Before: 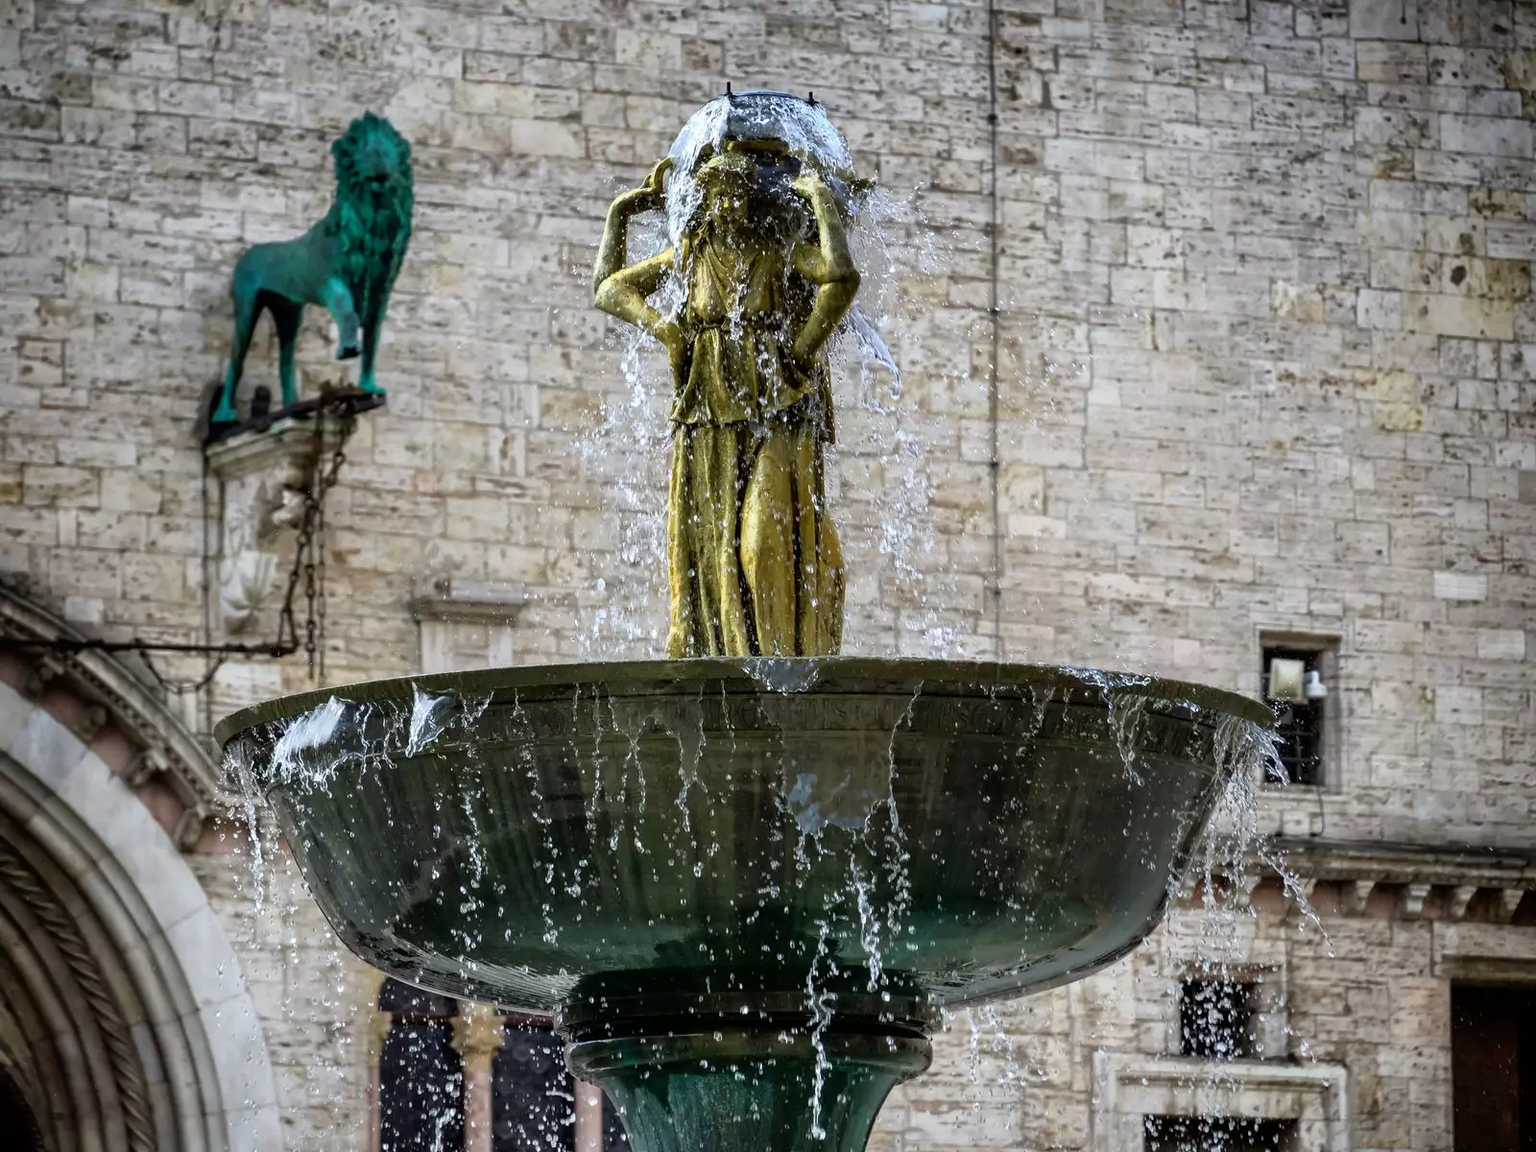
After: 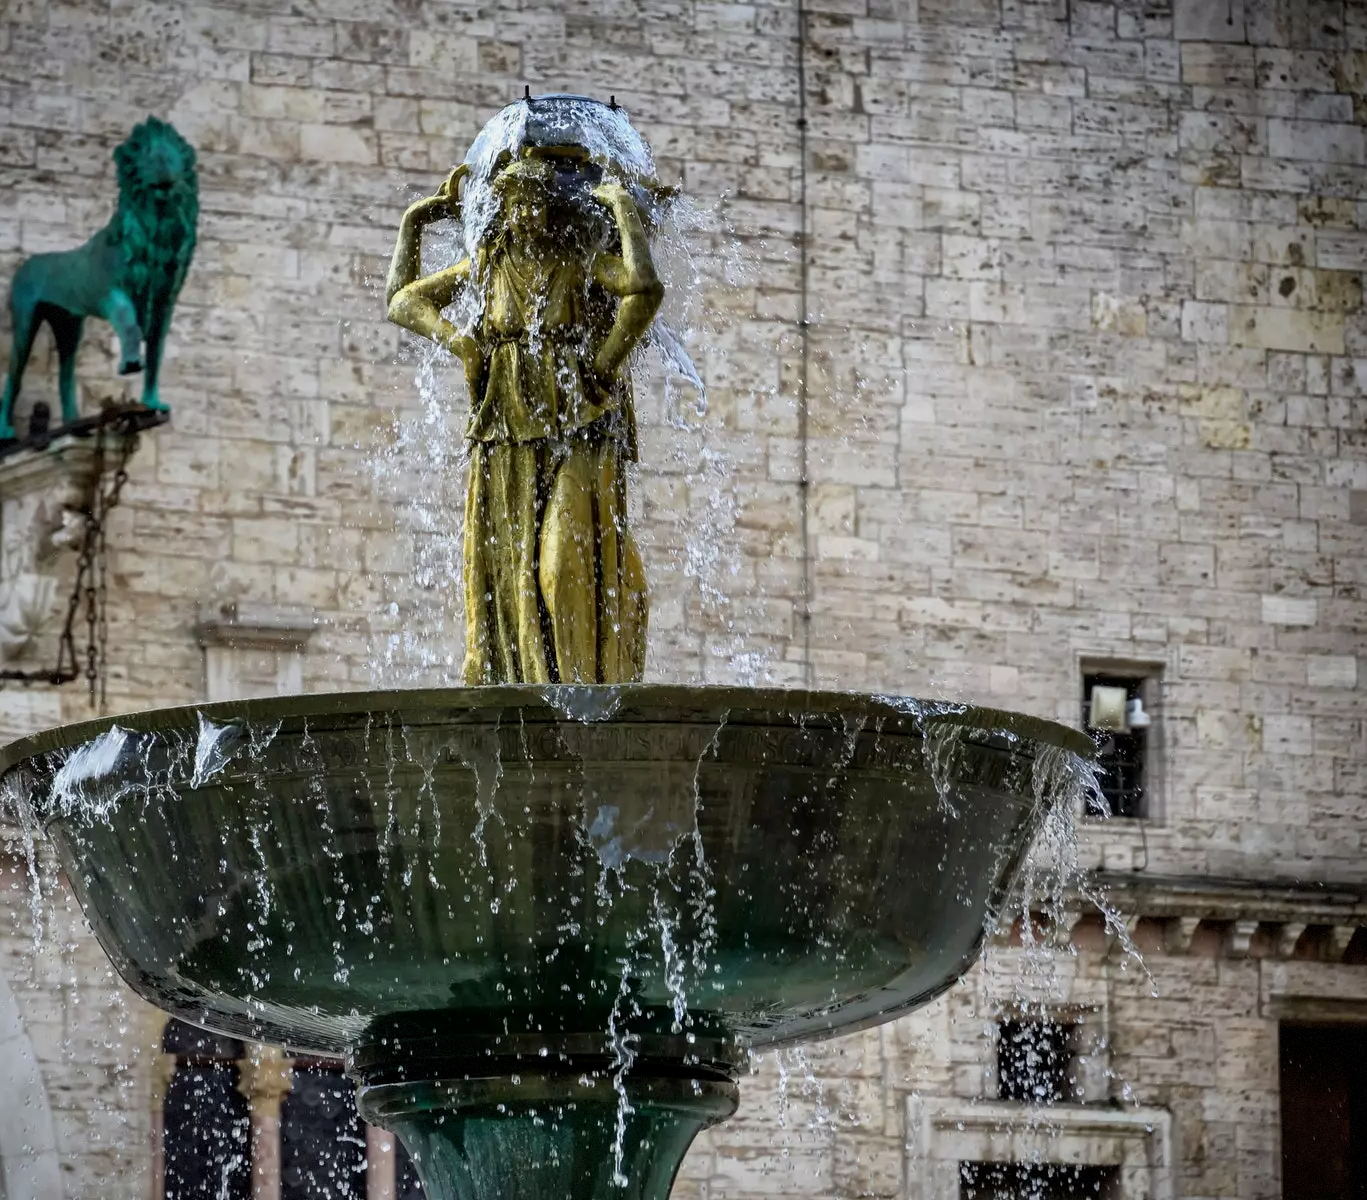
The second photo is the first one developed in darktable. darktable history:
vignetting: fall-off start 80.68%, fall-off radius 62.01%, brightness -0.303, saturation -0.051, automatic ratio true, width/height ratio 1.415, dithering 8-bit output
exposure: black level correction 0.001, exposure -0.121 EV, compensate exposure bias true, compensate highlight preservation false
crop and rotate: left 14.525%
